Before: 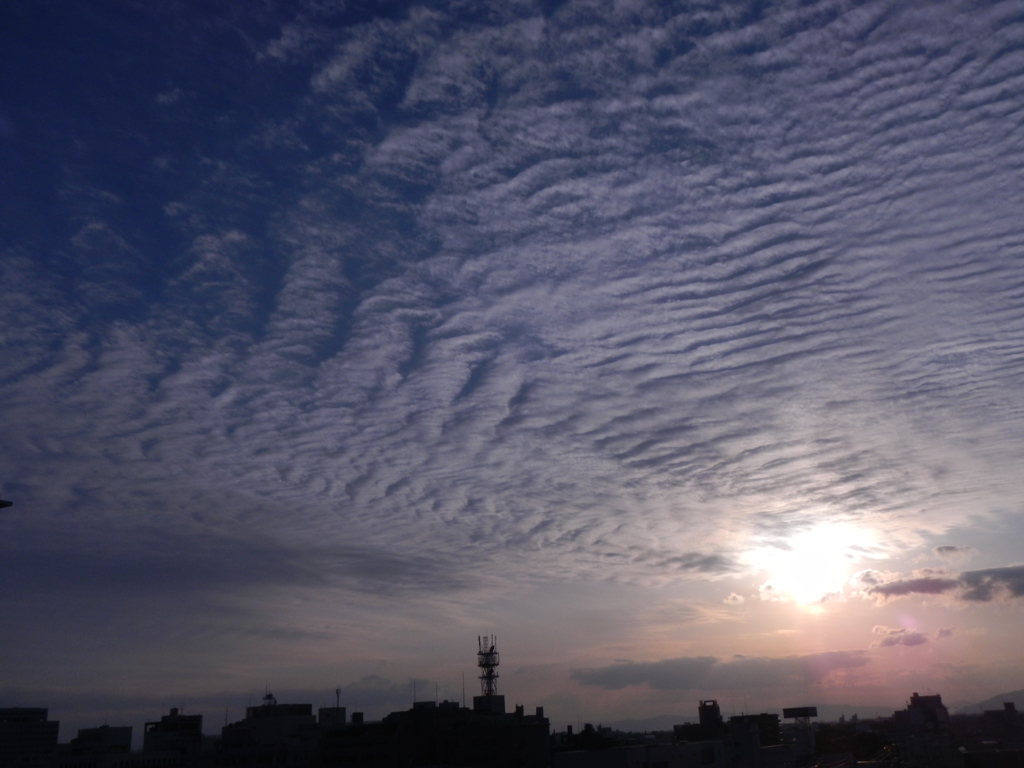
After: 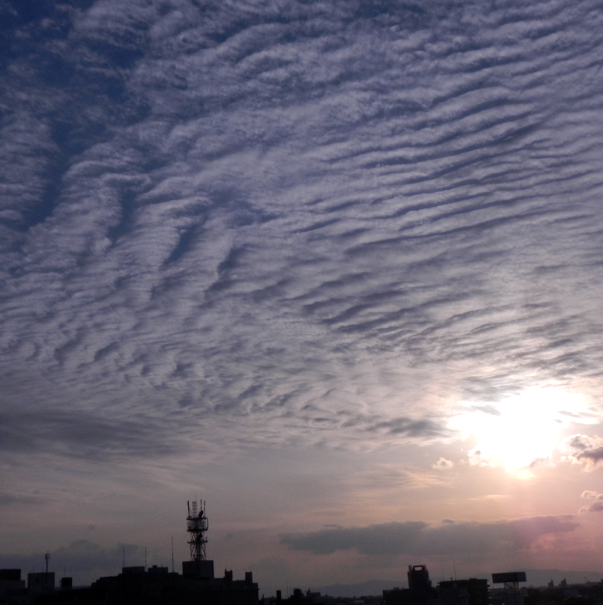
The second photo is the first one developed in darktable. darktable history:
crop and rotate: left 28.428%, top 17.585%, right 12.677%, bottom 3.6%
local contrast: highlights 104%, shadows 102%, detail 120%, midtone range 0.2
